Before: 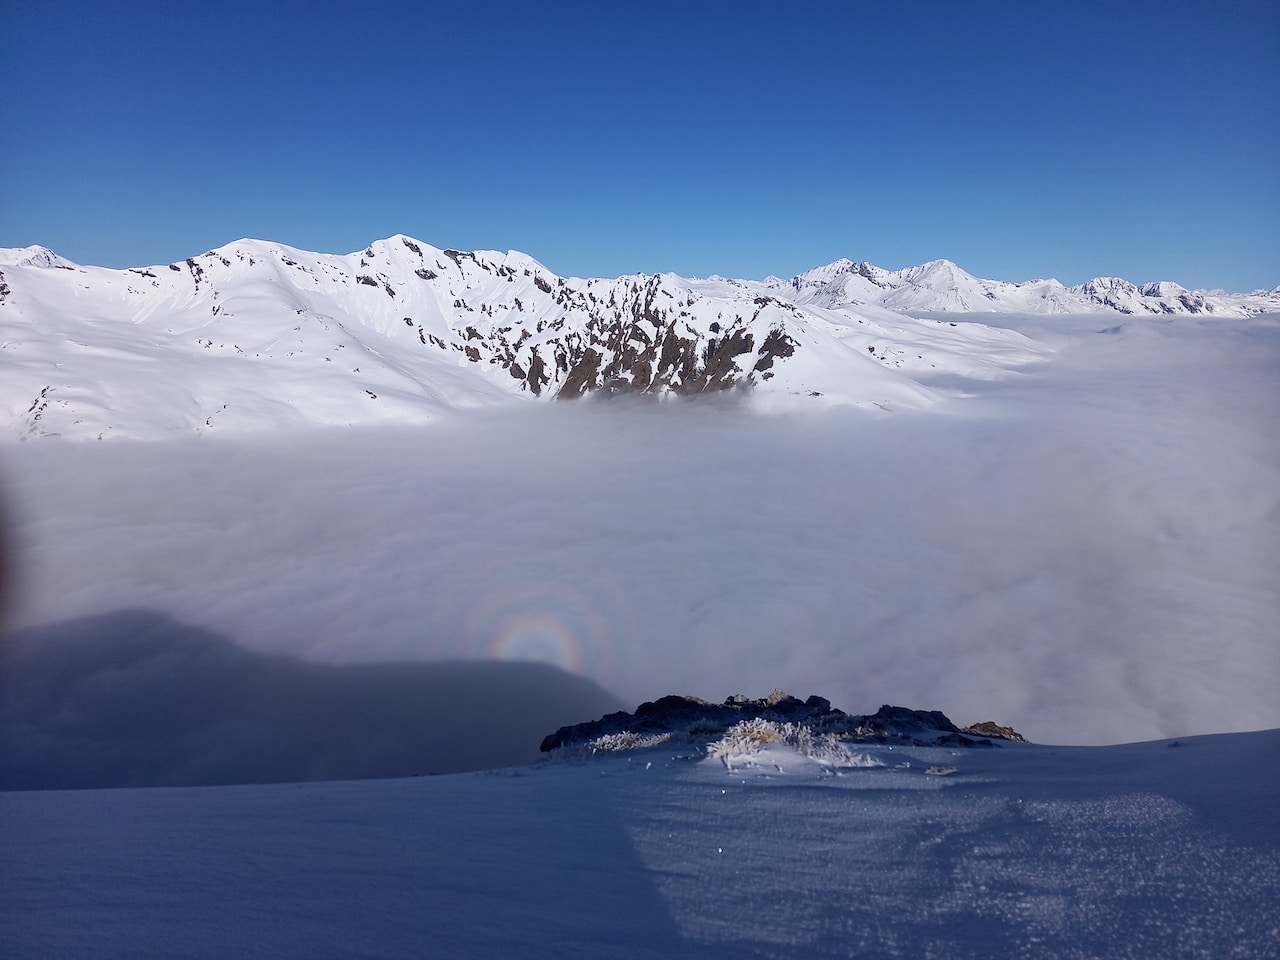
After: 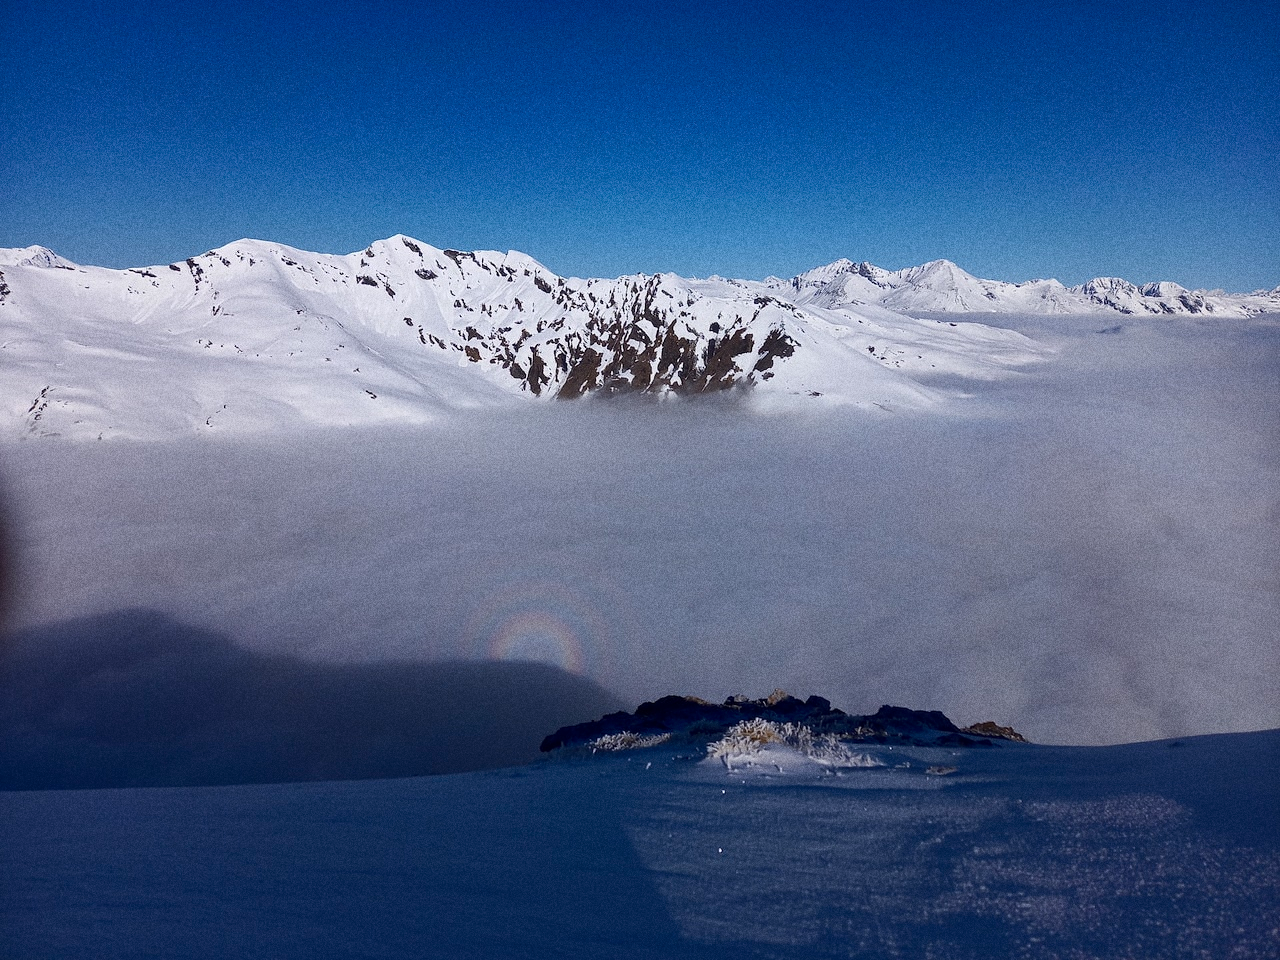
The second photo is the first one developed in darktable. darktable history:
contrast brightness saturation: contrast 0.07, brightness -0.14, saturation 0.11
grain: coarseness 11.82 ISO, strength 36.67%, mid-tones bias 74.17%
